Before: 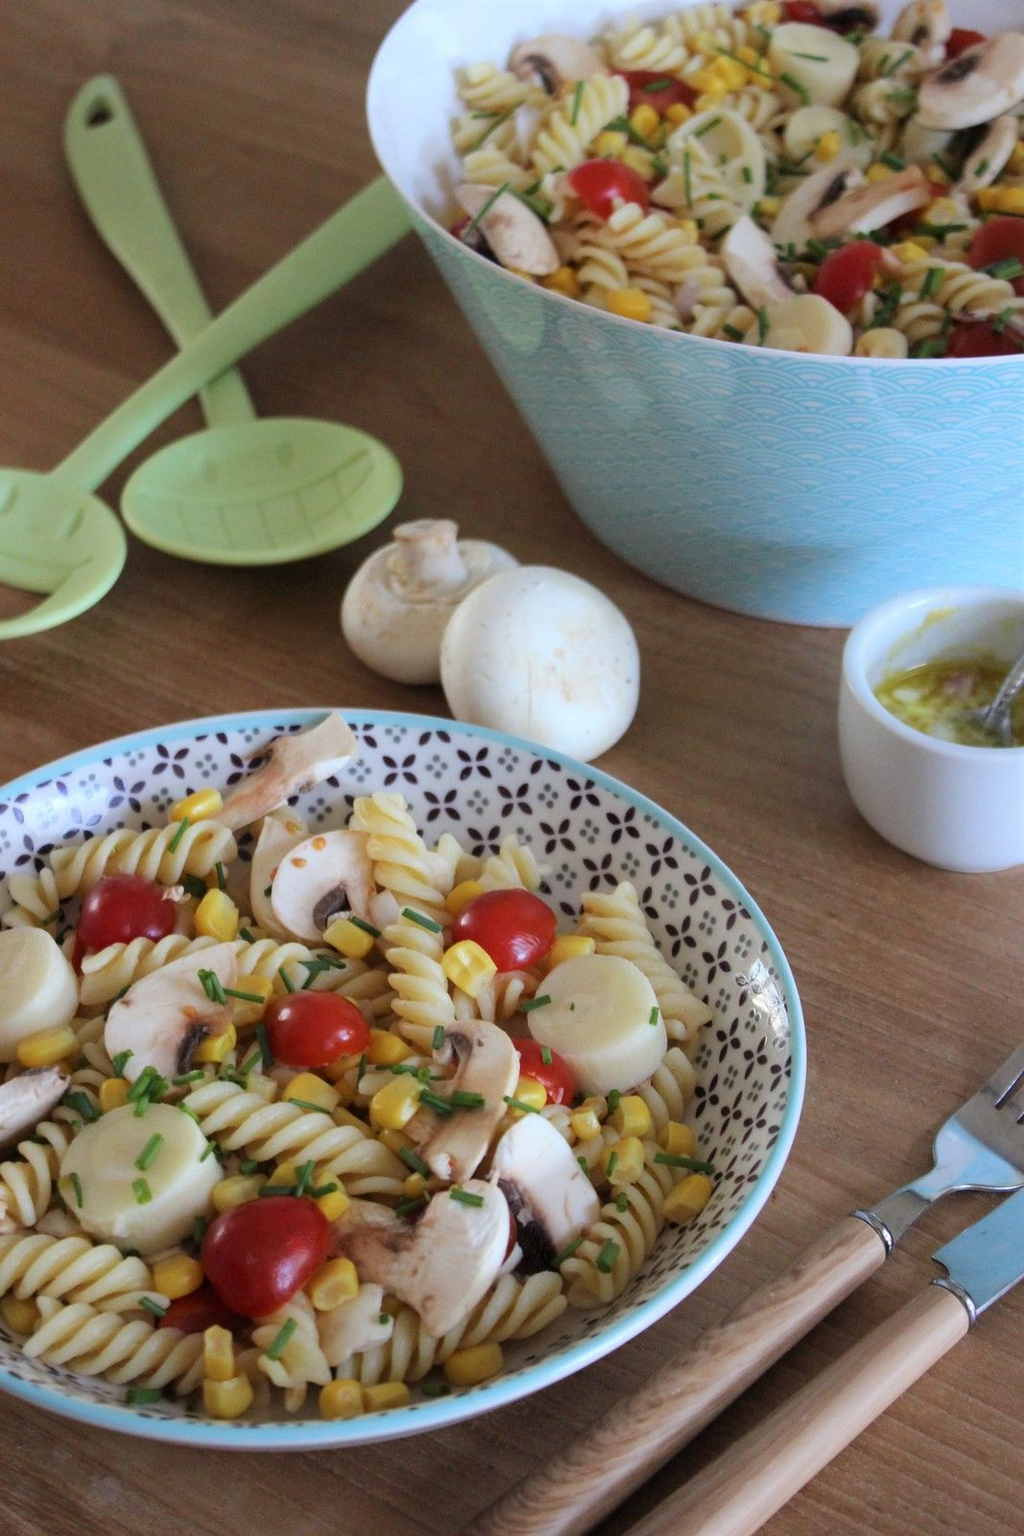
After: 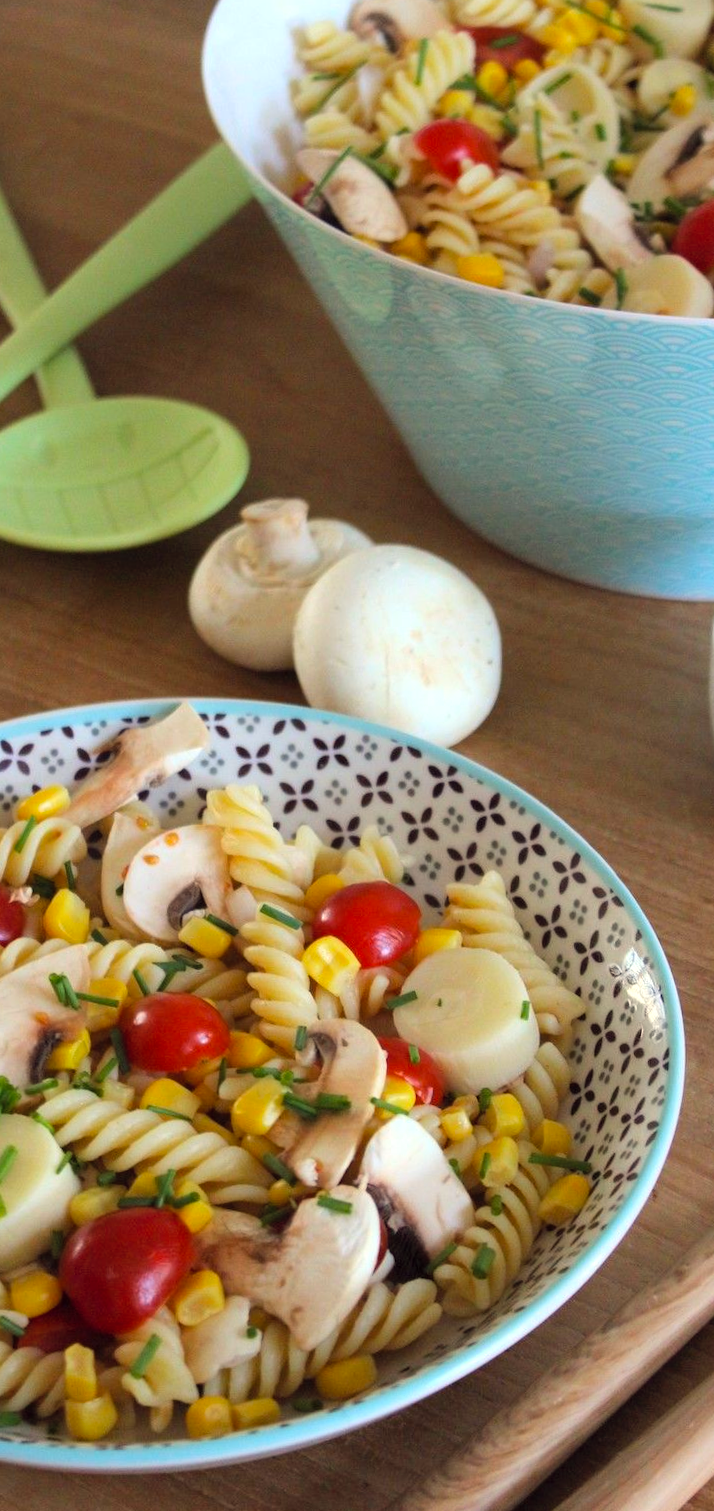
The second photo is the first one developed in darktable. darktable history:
color balance: lift [1, 1.001, 0.999, 1.001], gamma [1, 1.004, 1.007, 0.993], gain [1, 0.991, 0.987, 1.013], contrast 7.5%, contrast fulcrum 10%, output saturation 115%
contrast brightness saturation: contrast 0.05, brightness 0.06, saturation 0.01
white balance: red 1.029, blue 0.92
rotate and perspective: rotation -1.42°, crop left 0.016, crop right 0.984, crop top 0.035, crop bottom 0.965
crop and rotate: left 15.446%, right 17.836%
